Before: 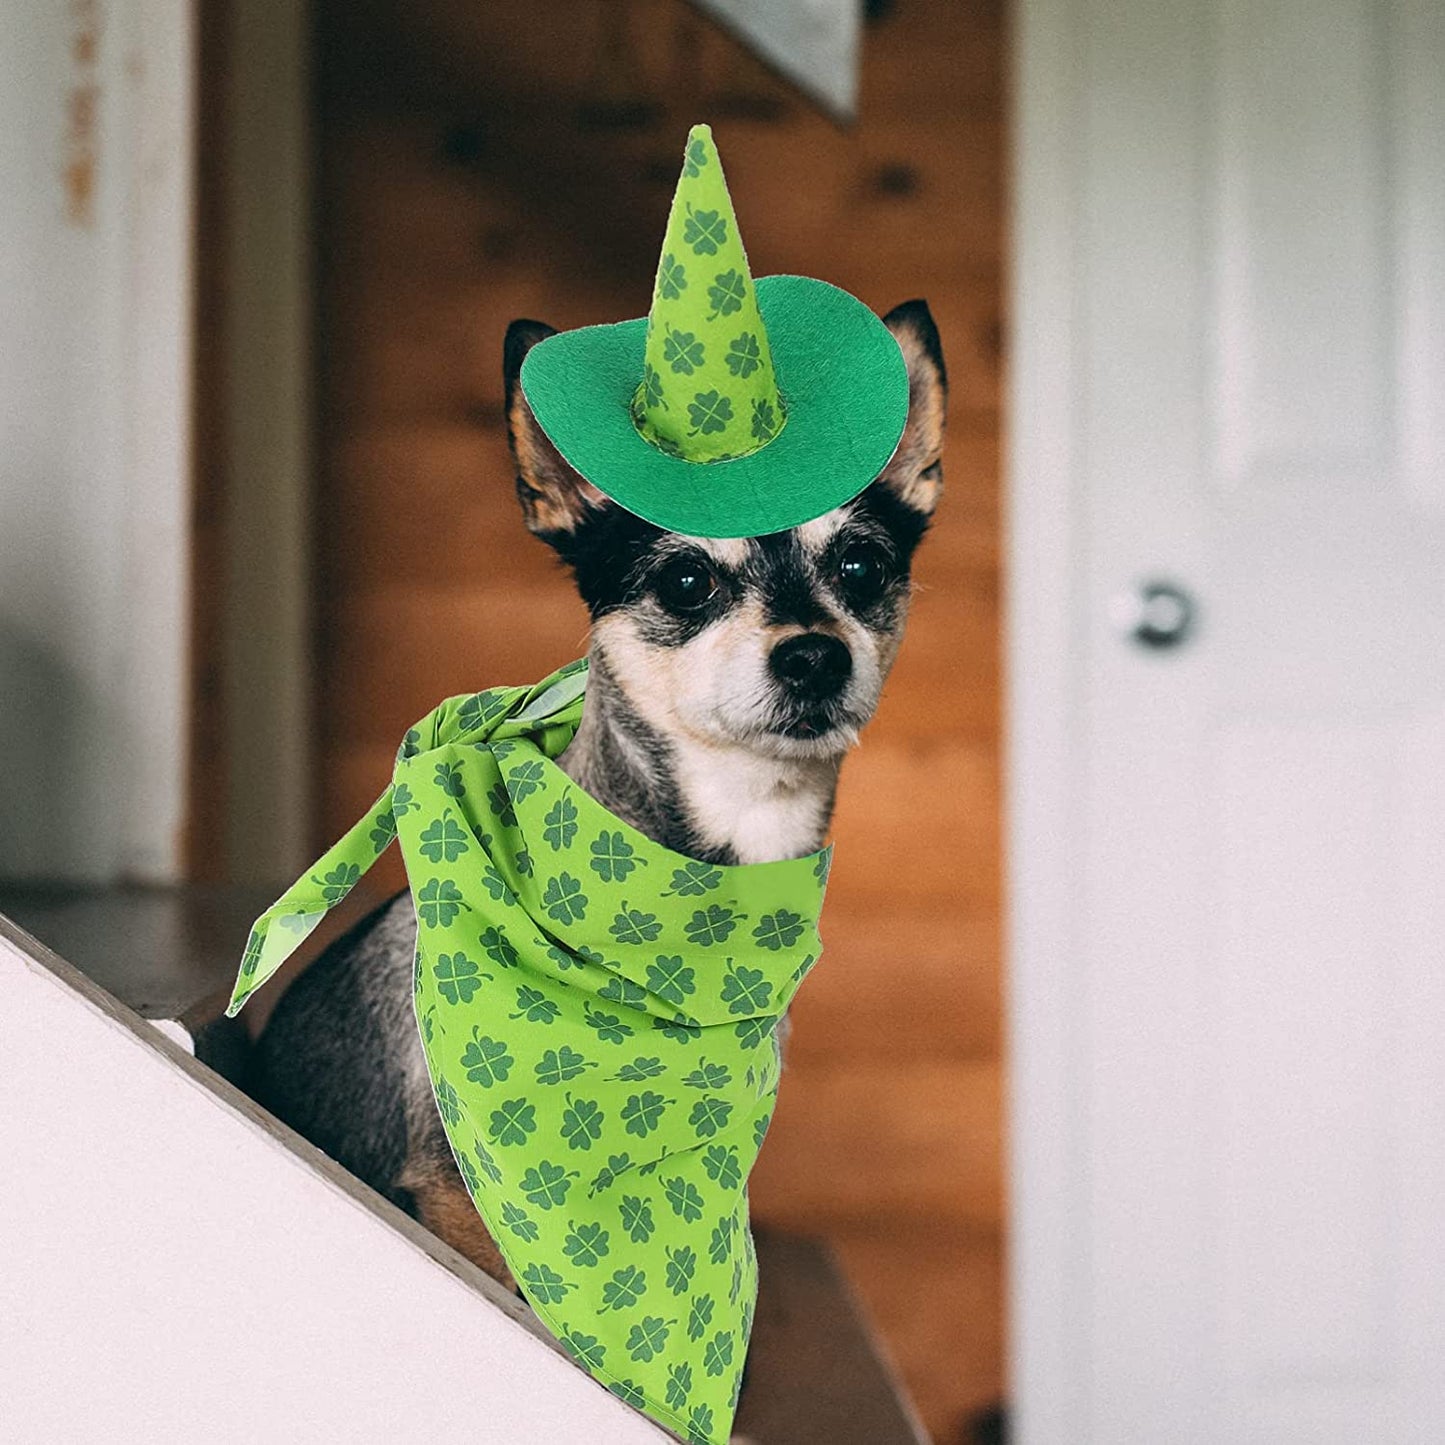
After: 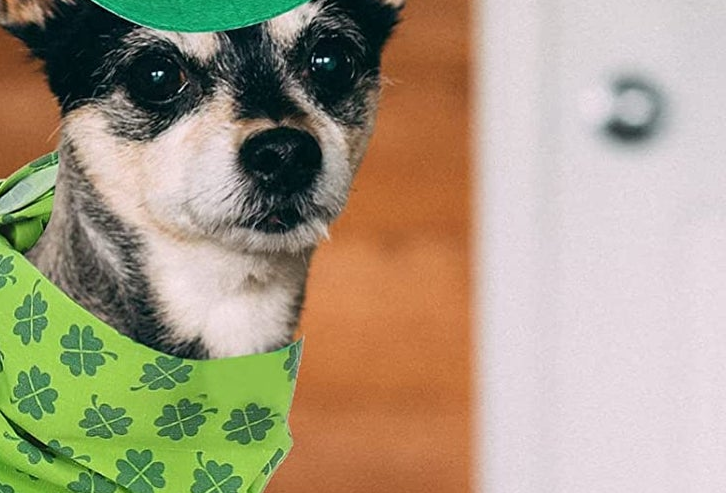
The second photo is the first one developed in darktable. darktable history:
crop: left 36.689%, top 35.058%, right 13.034%, bottom 30.82%
